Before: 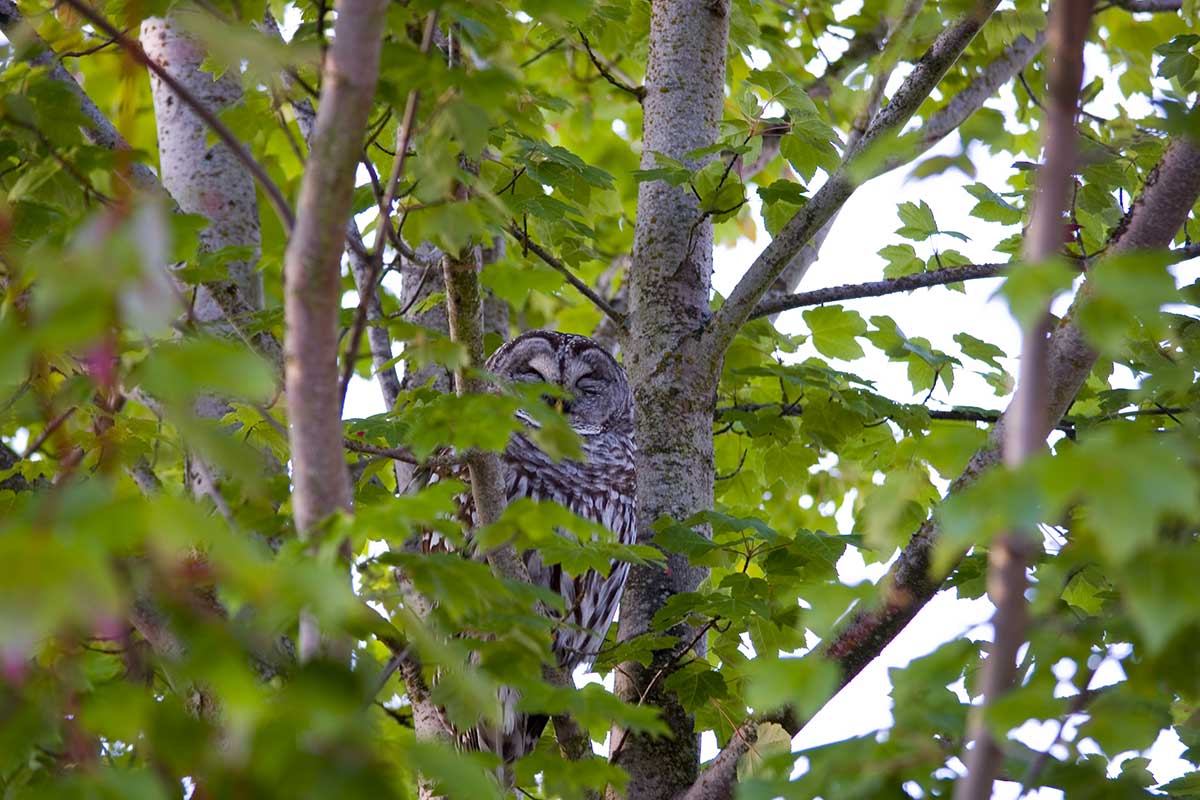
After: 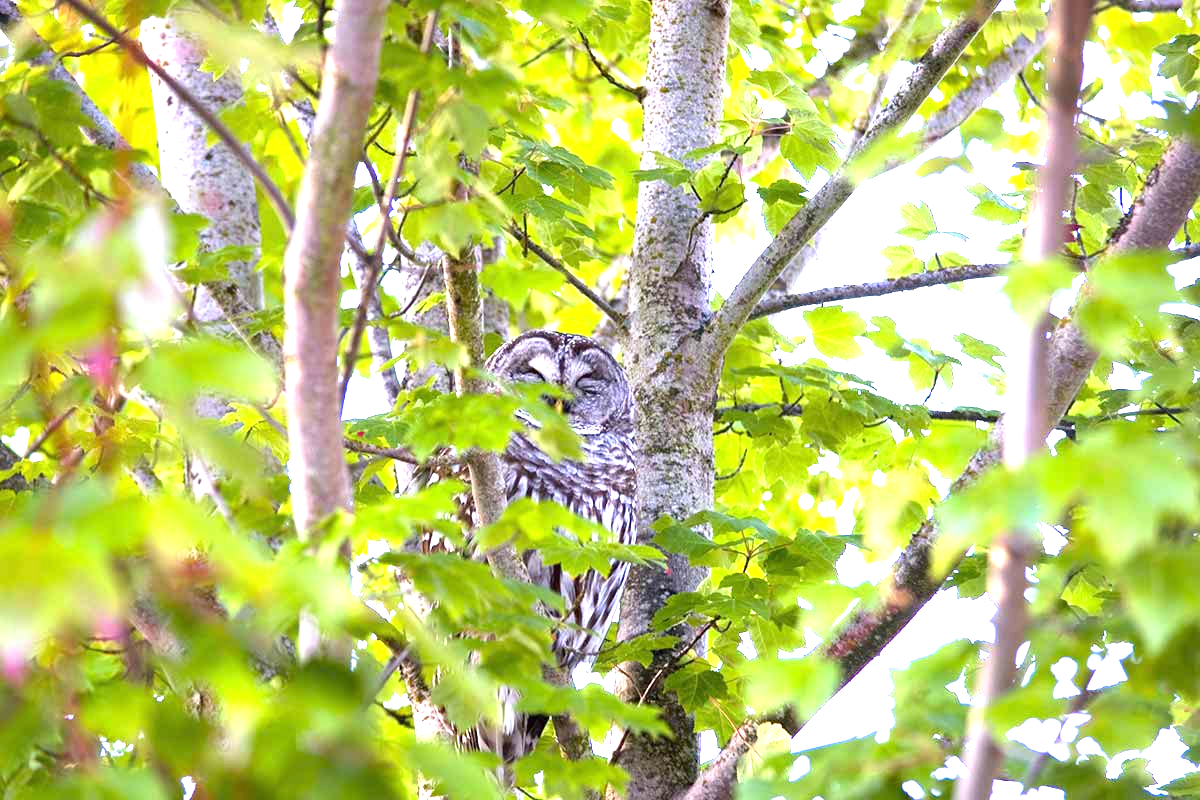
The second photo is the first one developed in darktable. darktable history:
exposure: black level correction 0, exposure 1.949 EV, compensate highlight preservation false
